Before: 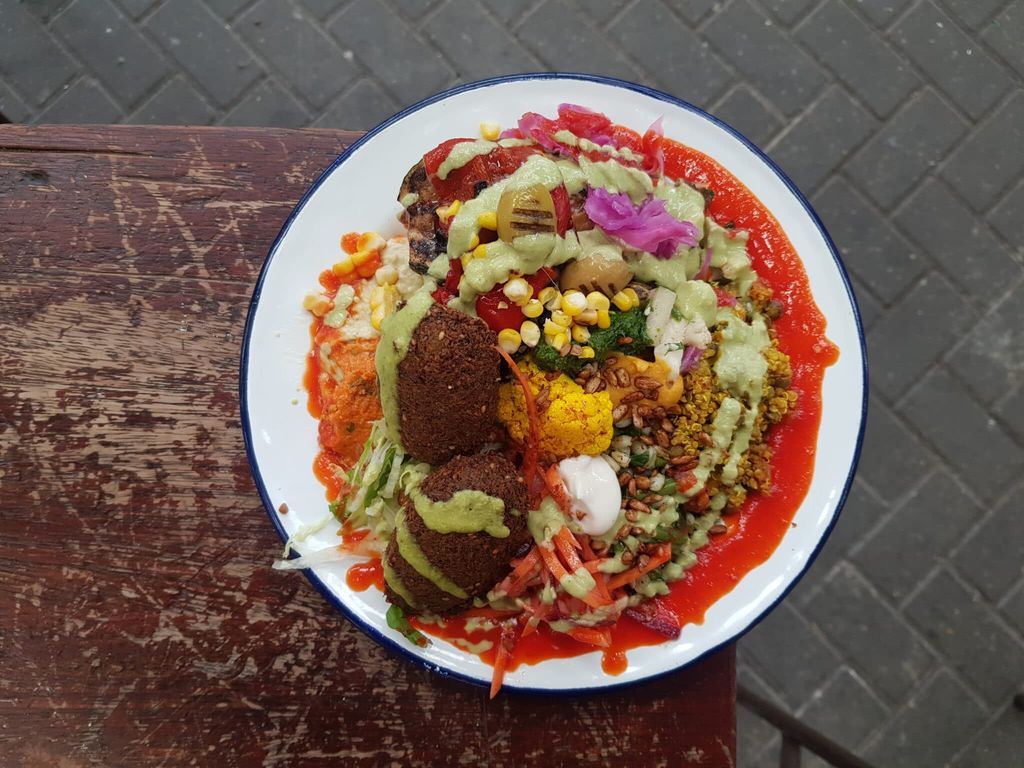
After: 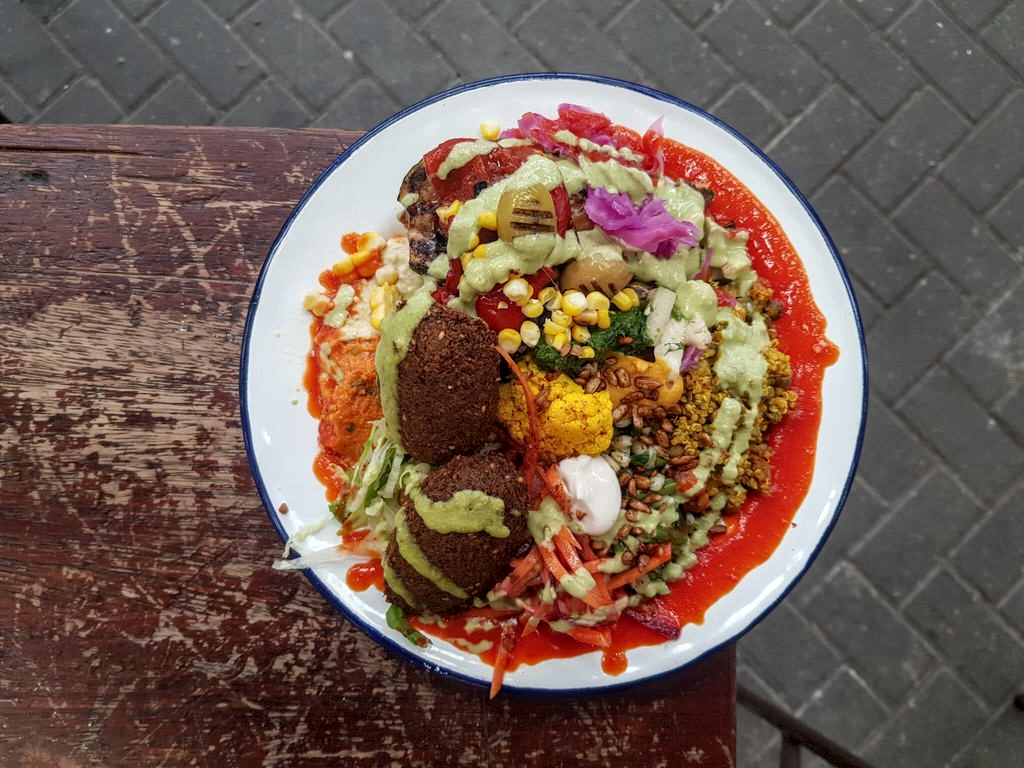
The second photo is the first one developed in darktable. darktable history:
local contrast: highlights 31%, detail 135%
tone equalizer: -7 EV 0.104 EV
